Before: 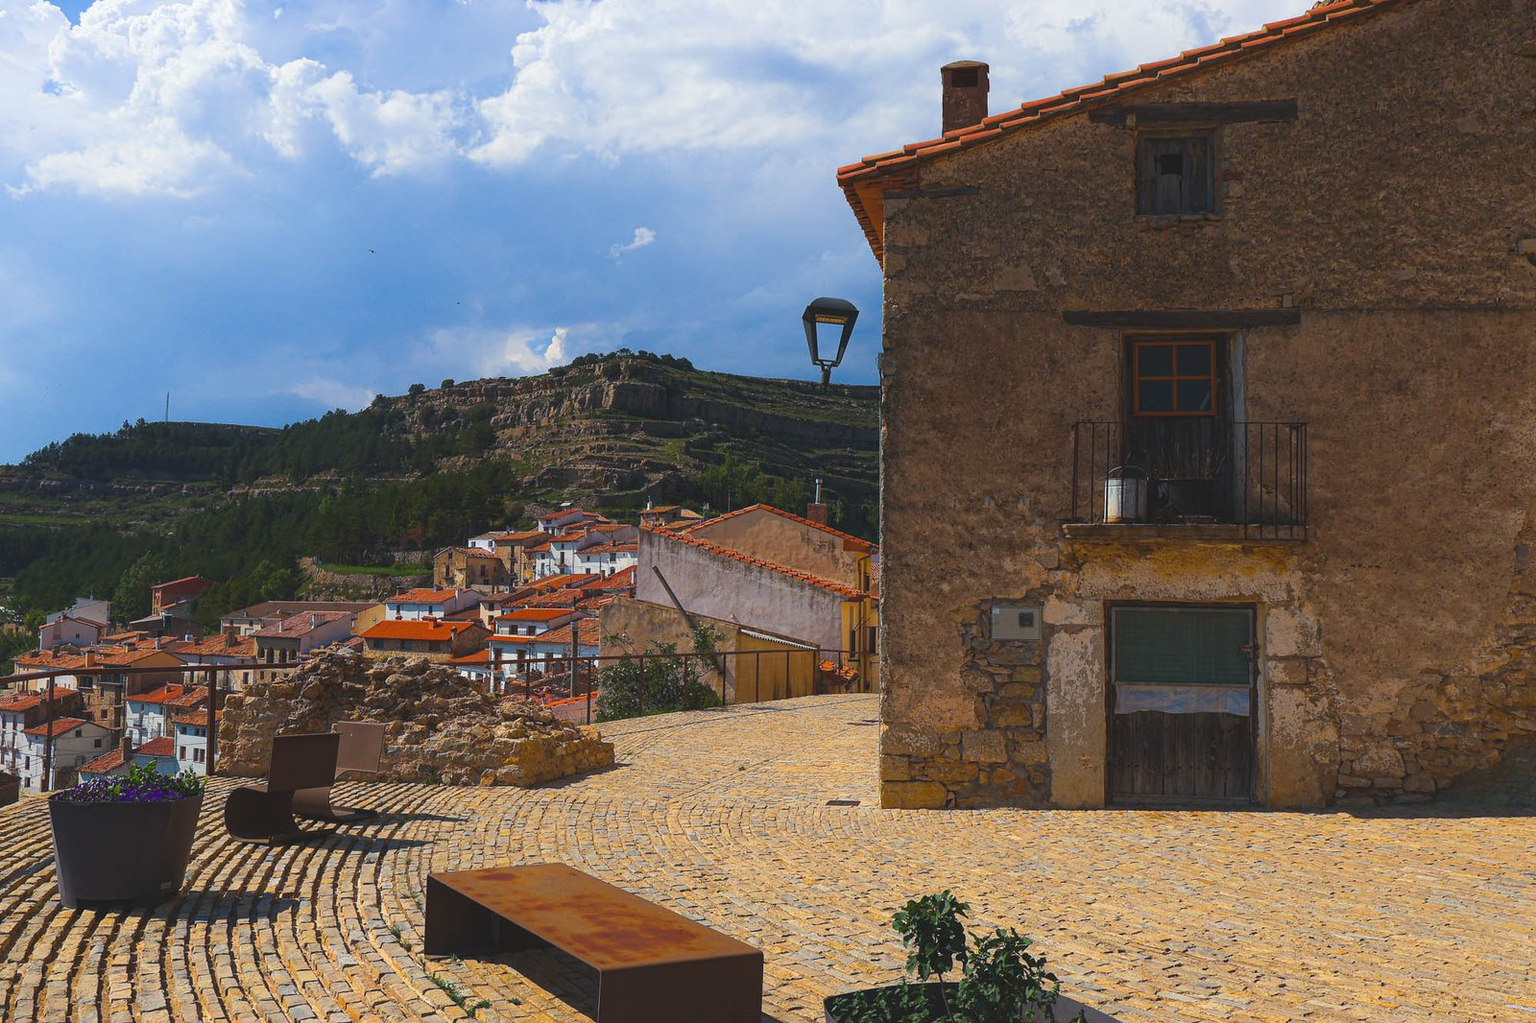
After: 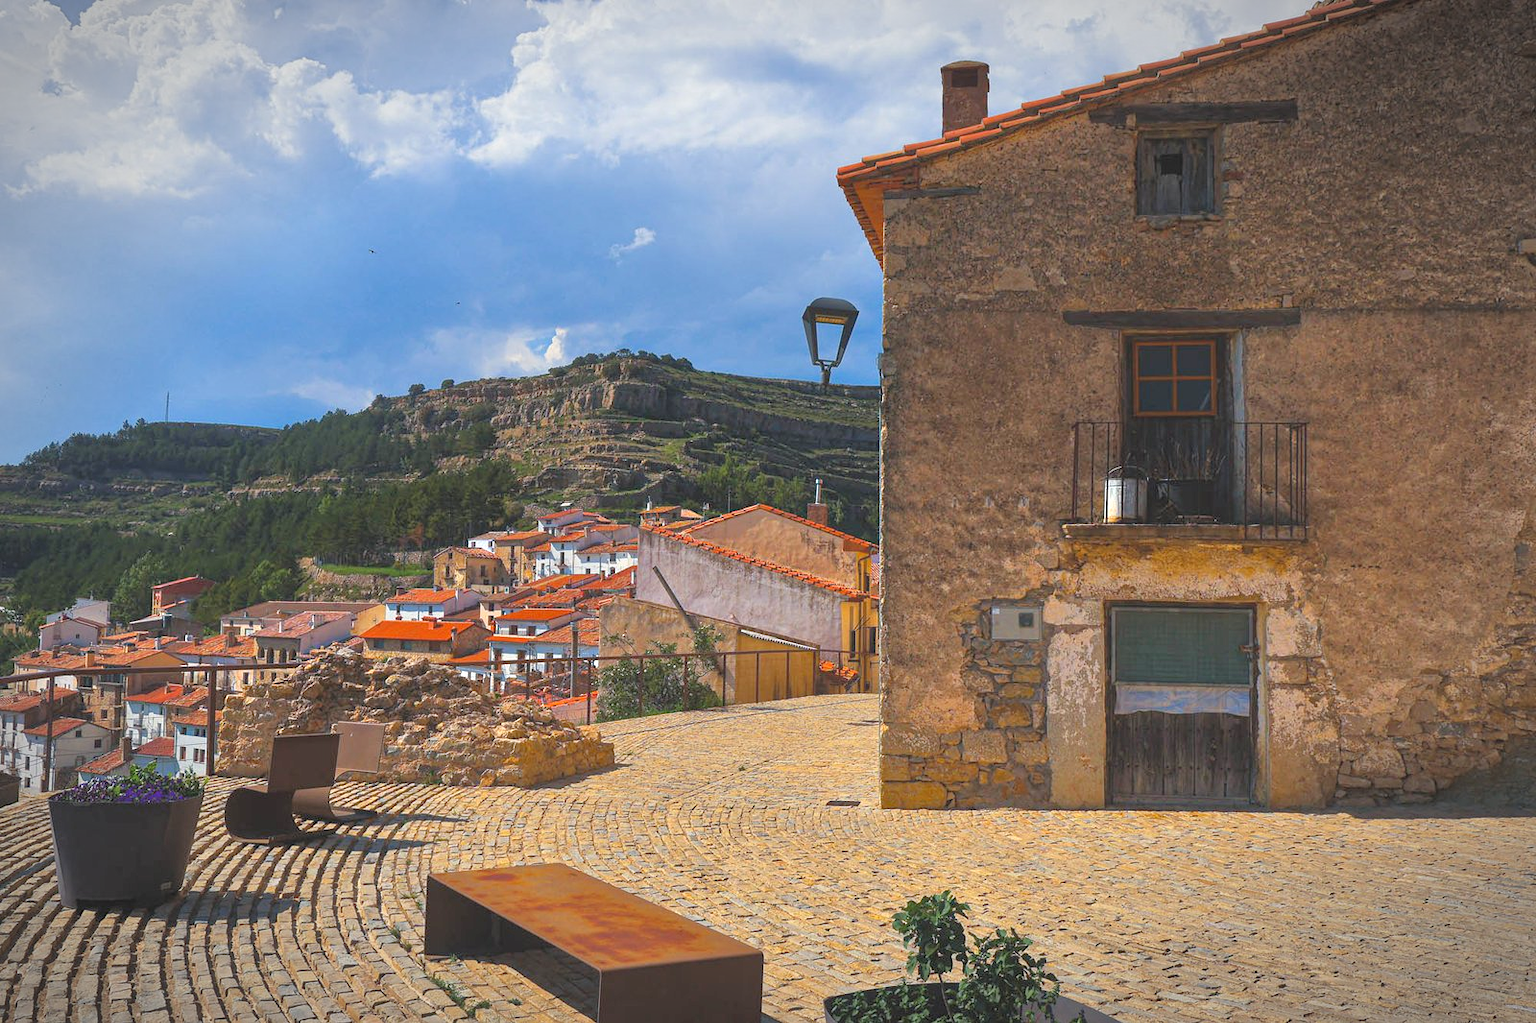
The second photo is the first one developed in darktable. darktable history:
vignetting: automatic ratio true
tone equalizer: -7 EV 0.15 EV, -6 EV 0.6 EV, -5 EV 1.15 EV, -4 EV 1.33 EV, -3 EV 1.15 EV, -2 EV 0.6 EV, -1 EV 0.15 EV, mask exposure compensation -0.5 EV
local contrast: mode bilateral grid, contrast 15, coarseness 36, detail 105%, midtone range 0.2
